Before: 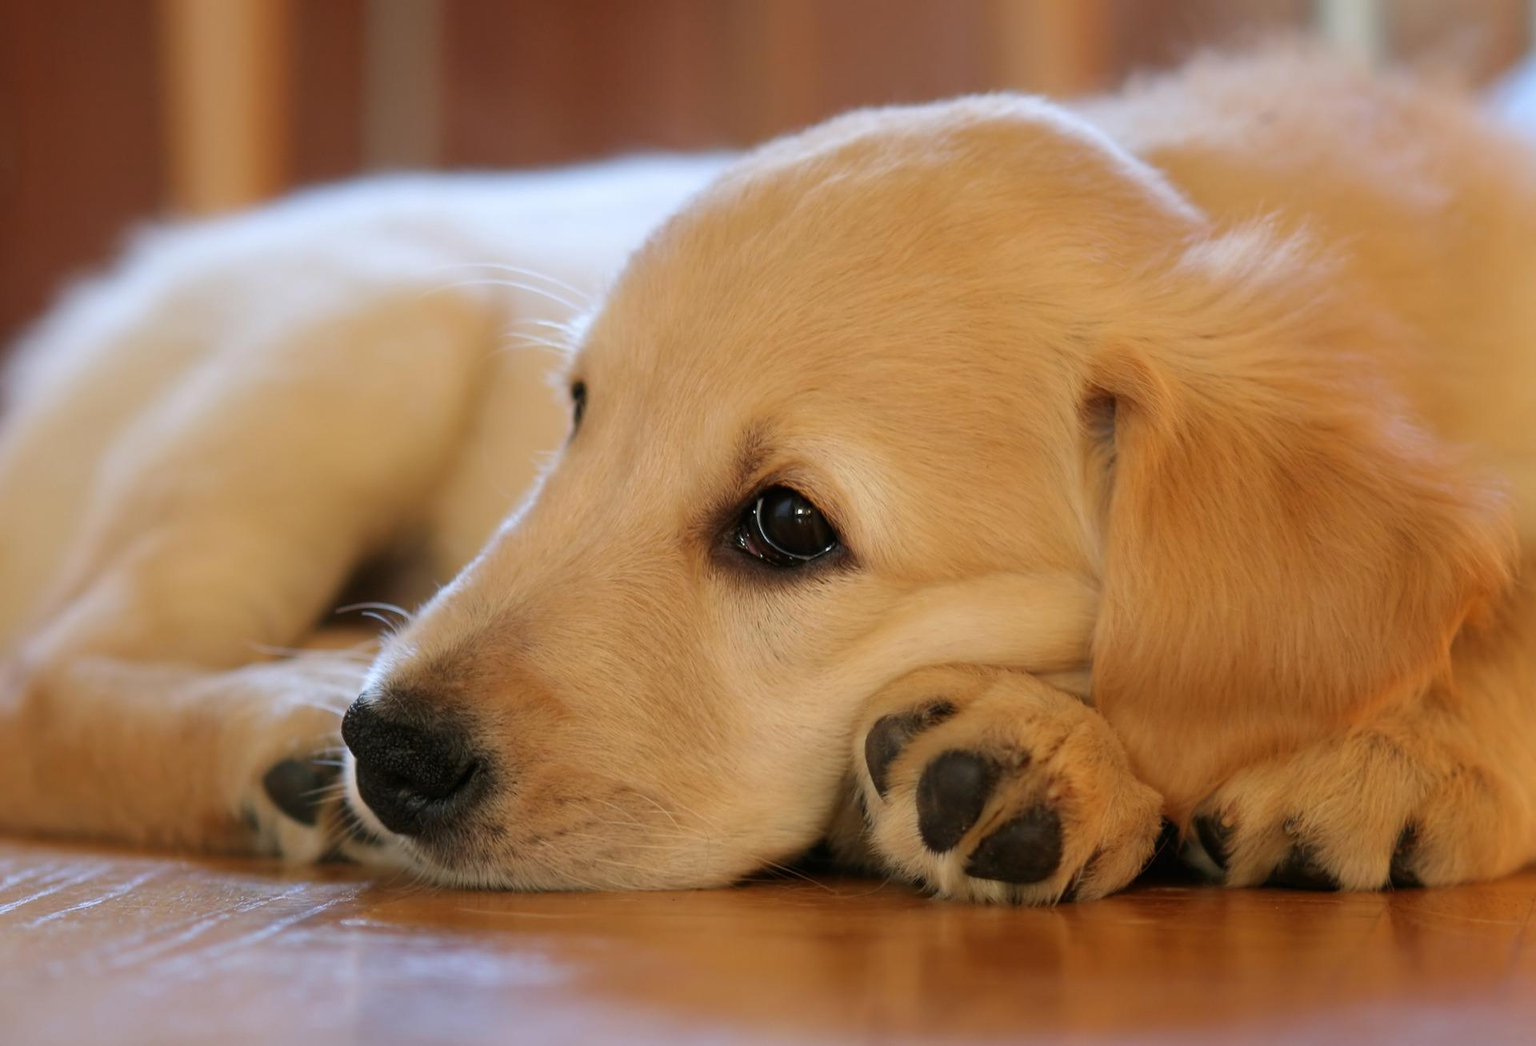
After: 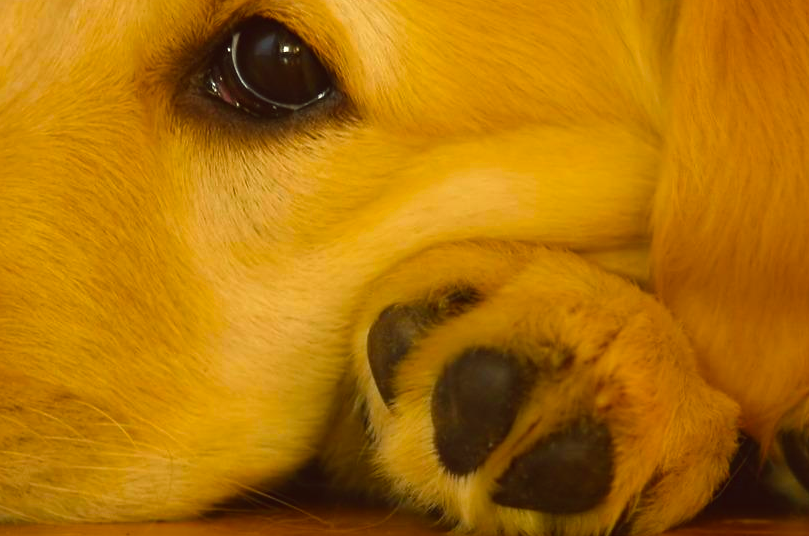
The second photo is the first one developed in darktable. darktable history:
color balance: lift [1.005, 1.002, 0.998, 0.998], gamma [1, 1.021, 1.02, 0.979], gain [0.923, 1.066, 1.056, 0.934]
color balance rgb: perceptual saturation grading › global saturation 36%, perceptual brilliance grading › global brilliance 10%, global vibrance 20%
crop: left 37.221%, top 45.169%, right 20.63%, bottom 13.777%
